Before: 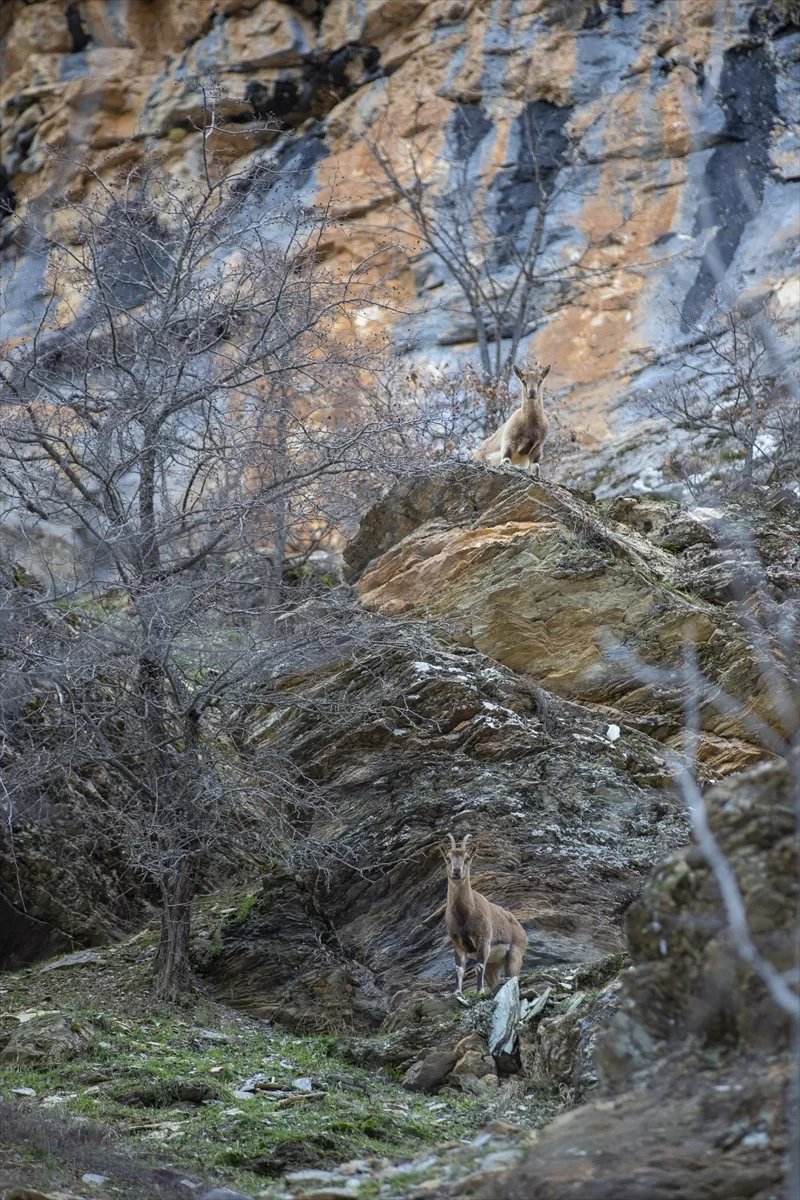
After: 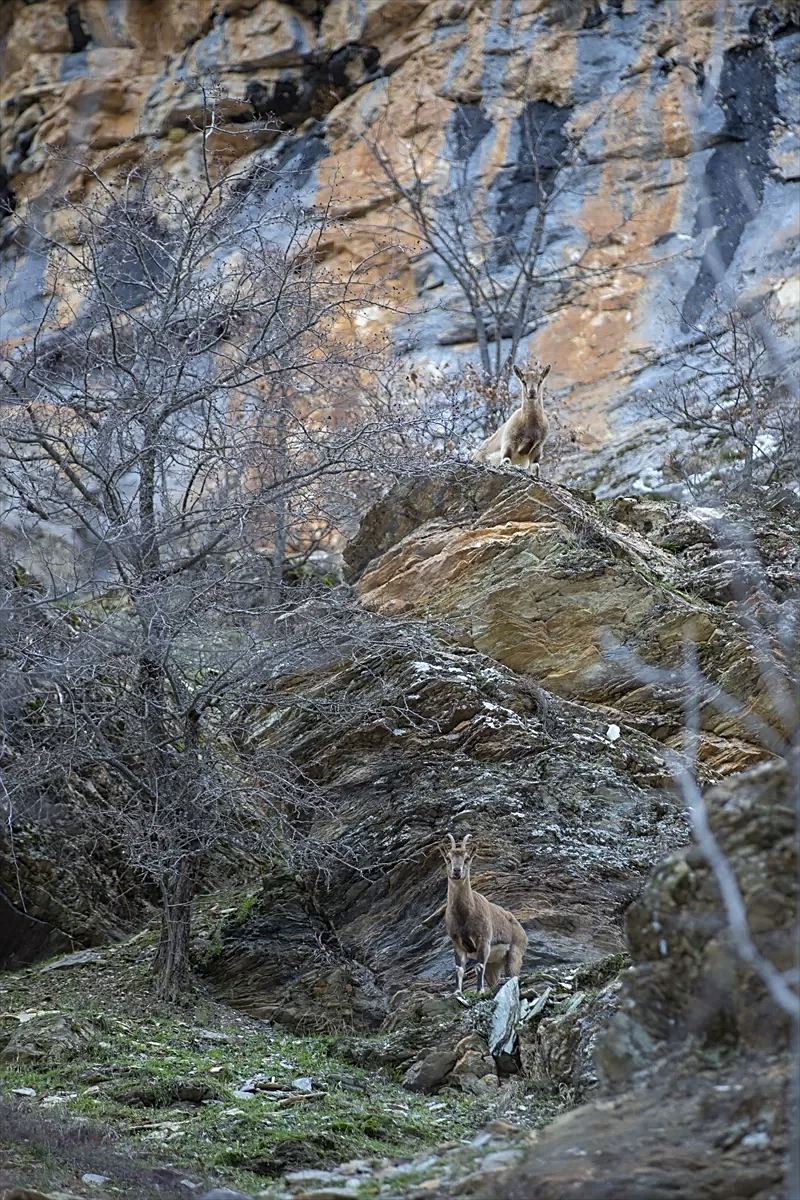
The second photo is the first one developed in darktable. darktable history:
white balance: red 0.982, blue 1.018
sharpen: on, module defaults
